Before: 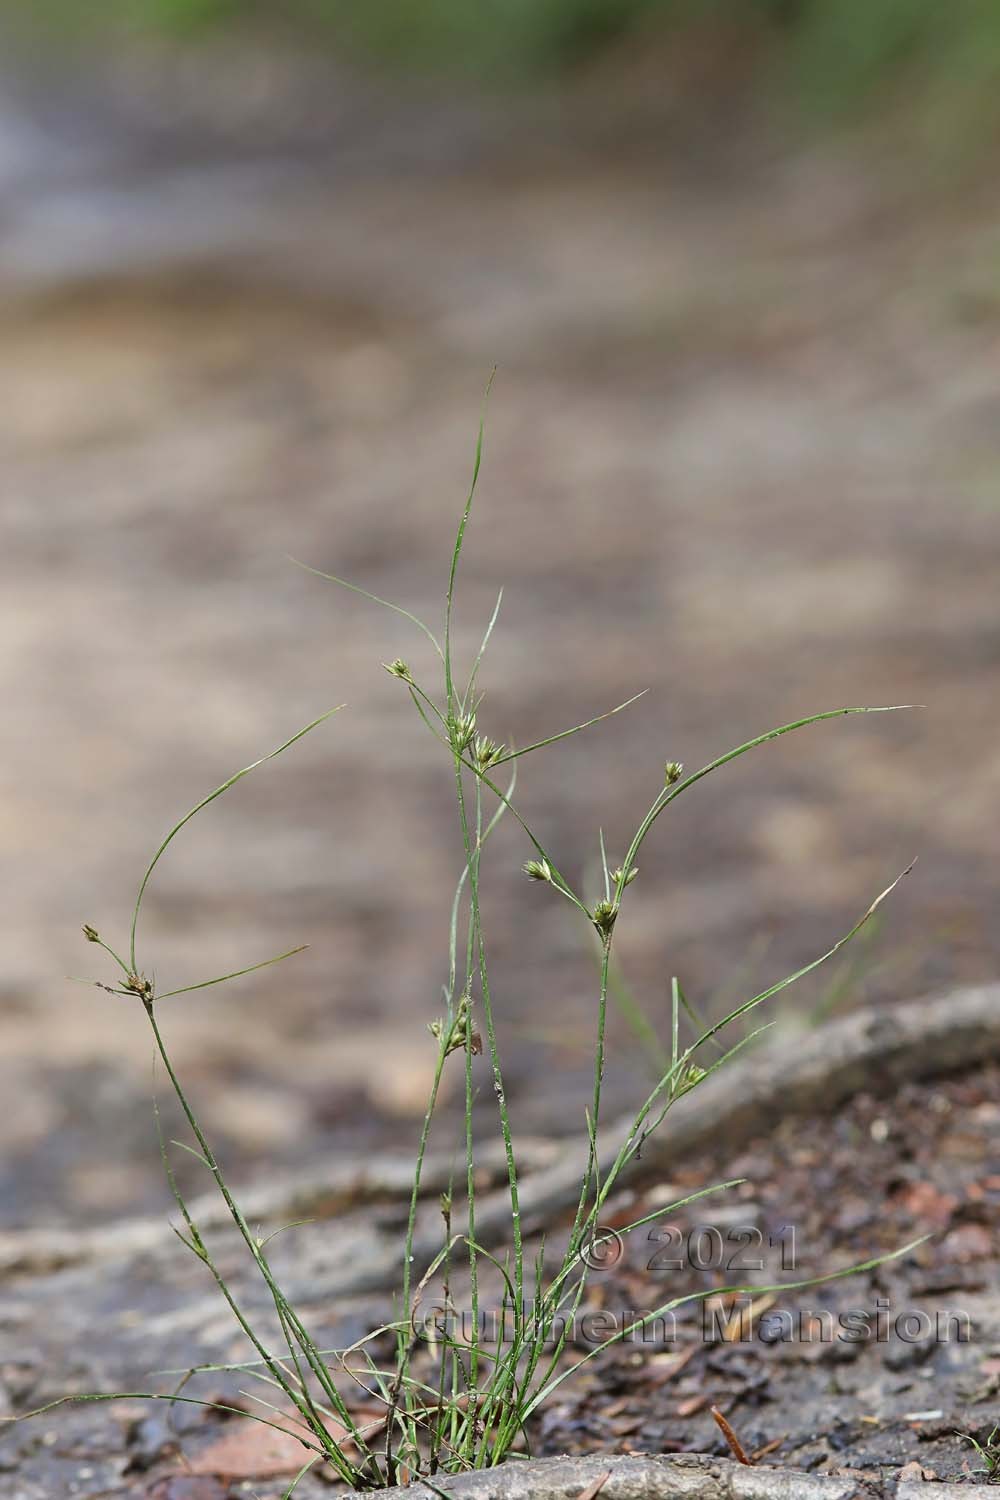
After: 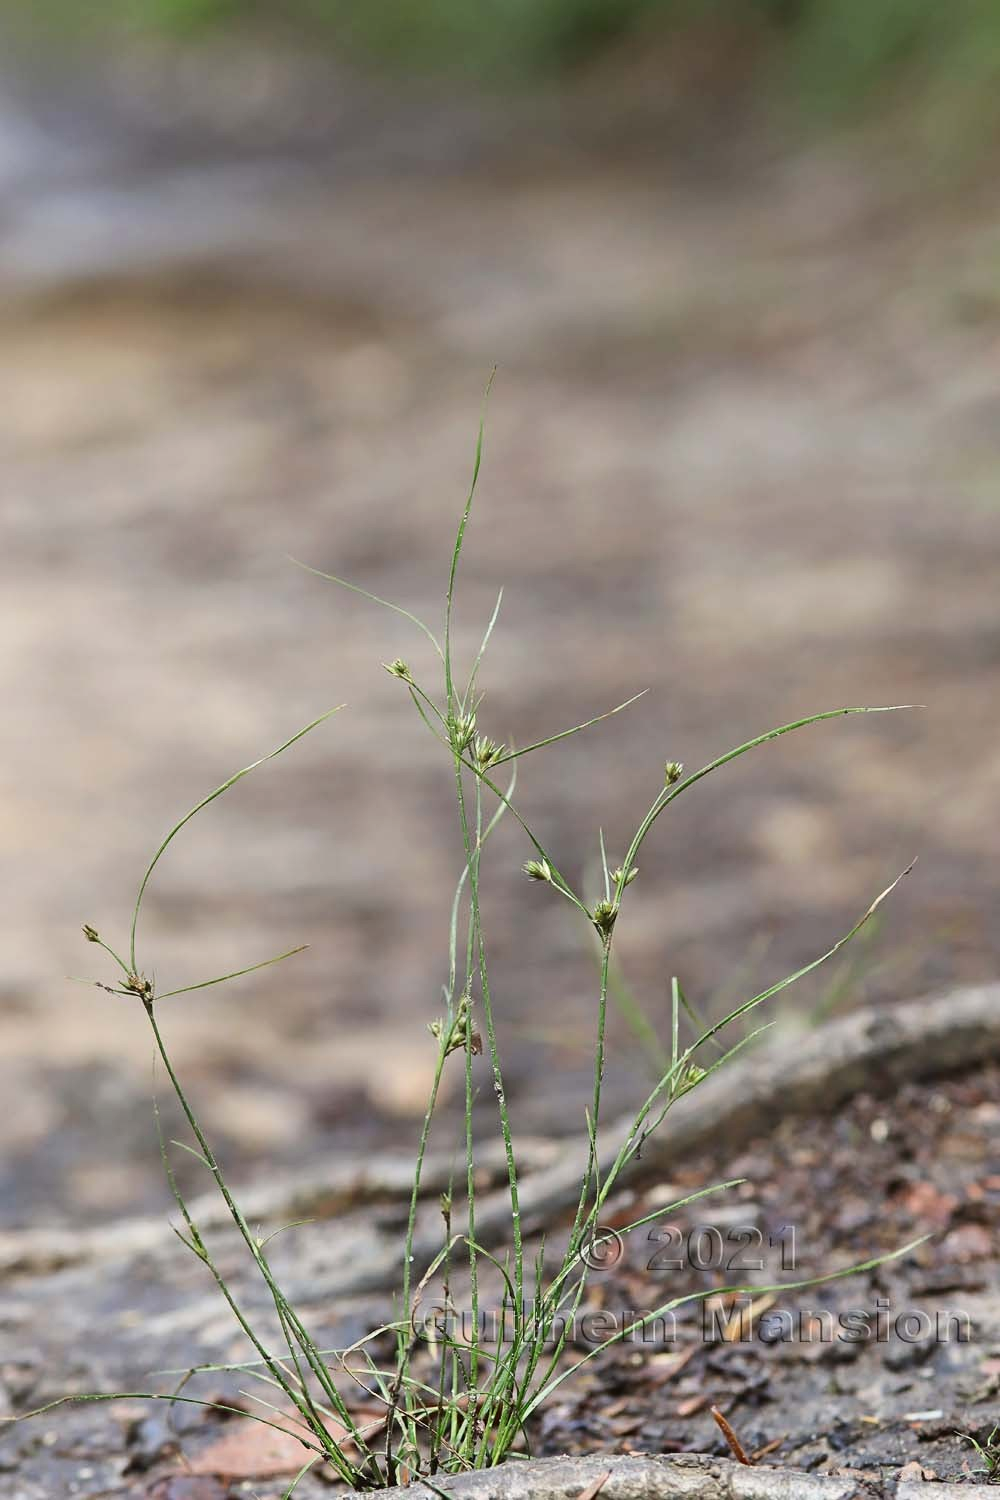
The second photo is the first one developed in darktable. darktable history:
contrast brightness saturation: contrast 0.153, brightness 0.049
